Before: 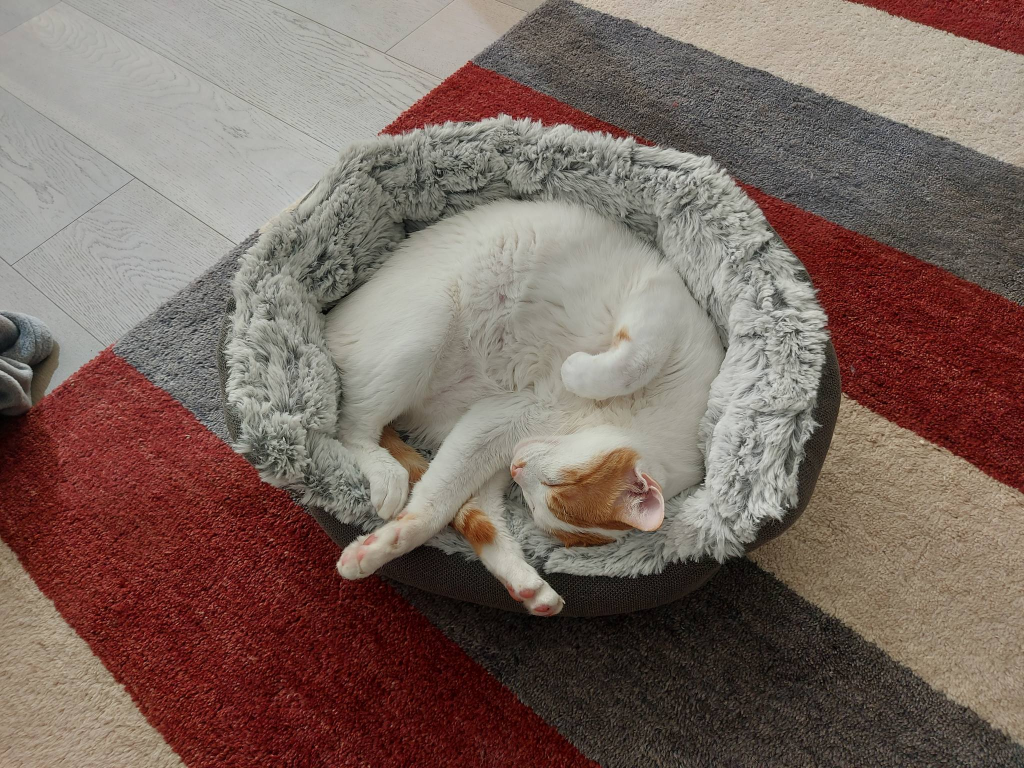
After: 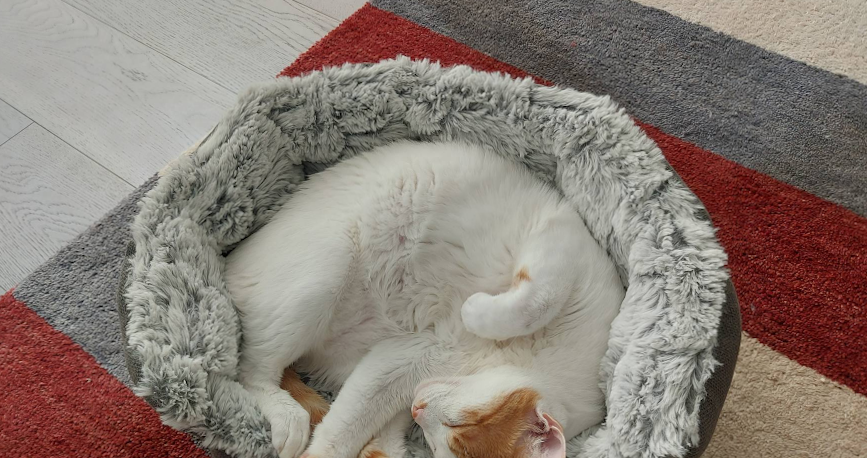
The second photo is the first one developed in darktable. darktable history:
rotate and perspective: rotation -0.45°, automatic cropping original format, crop left 0.008, crop right 0.992, crop top 0.012, crop bottom 0.988
crop and rotate: left 9.345%, top 7.22%, right 4.982%, bottom 32.331%
